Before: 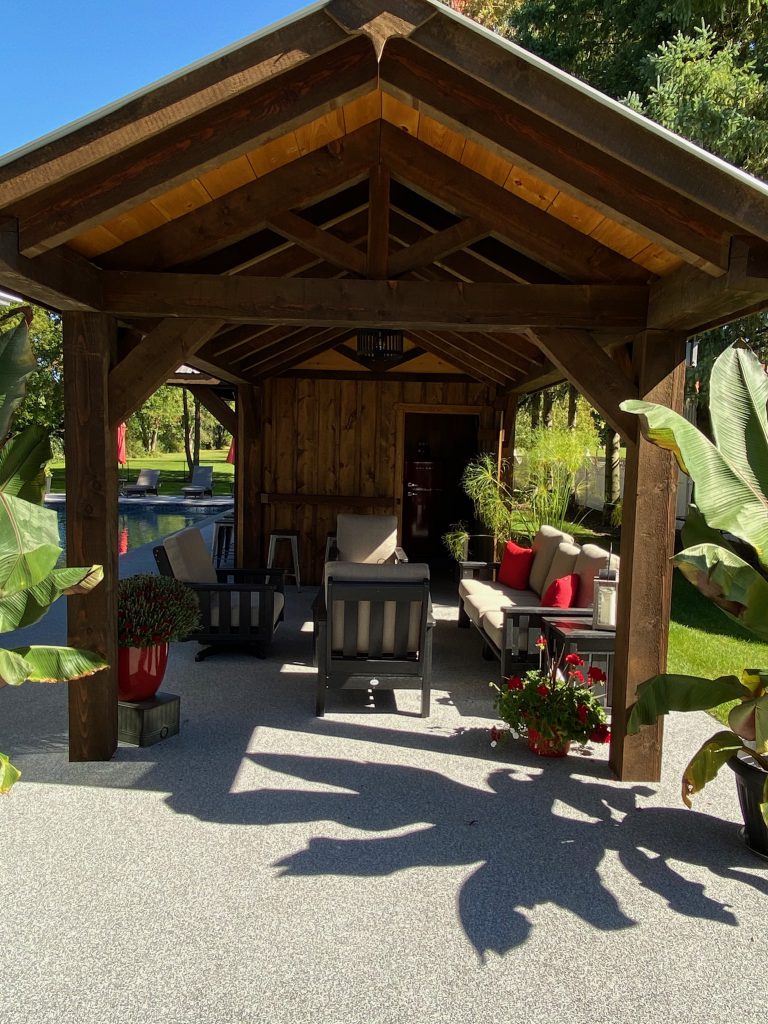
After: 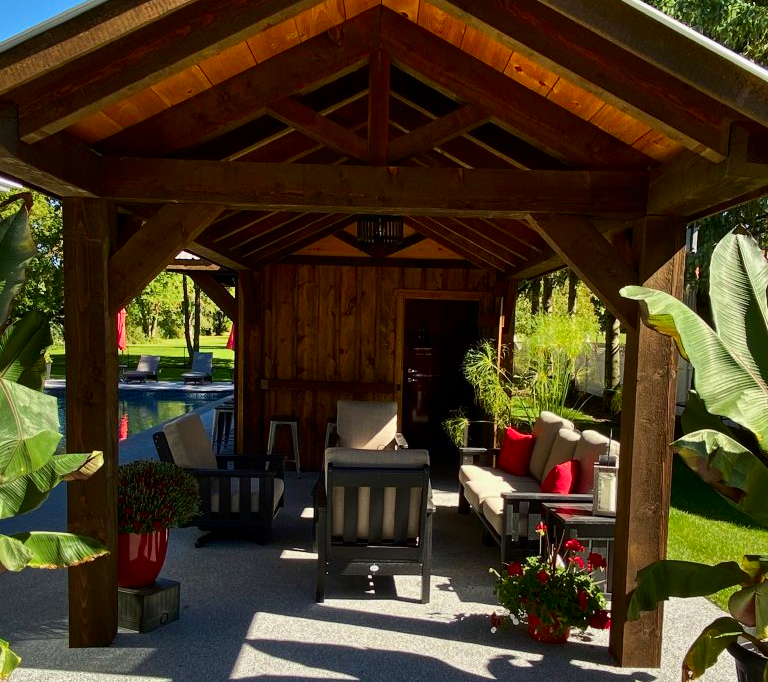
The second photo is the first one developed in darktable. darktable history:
crop: top 11.166%, bottom 22.168%
contrast brightness saturation: contrast 0.07, brightness -0.14, saturation 0.11
shadows and highlights: white point adjustment 0.05, highlights color adjustment 55.9%, soften with gaussian
